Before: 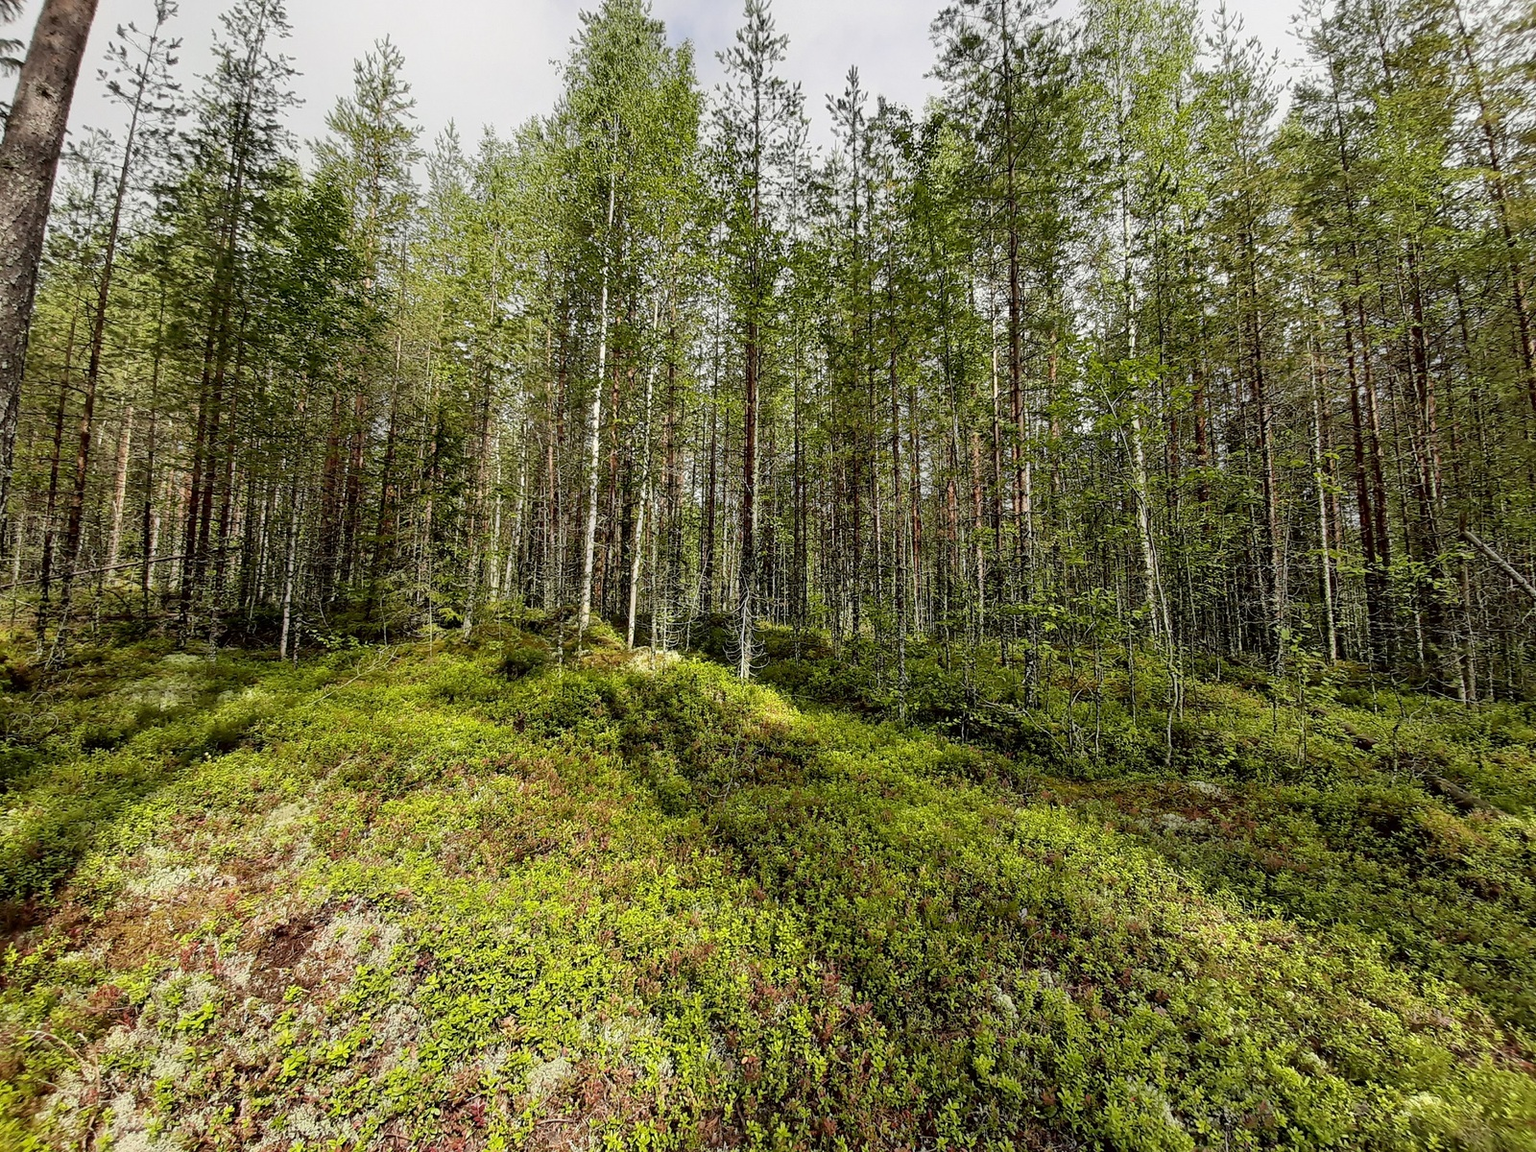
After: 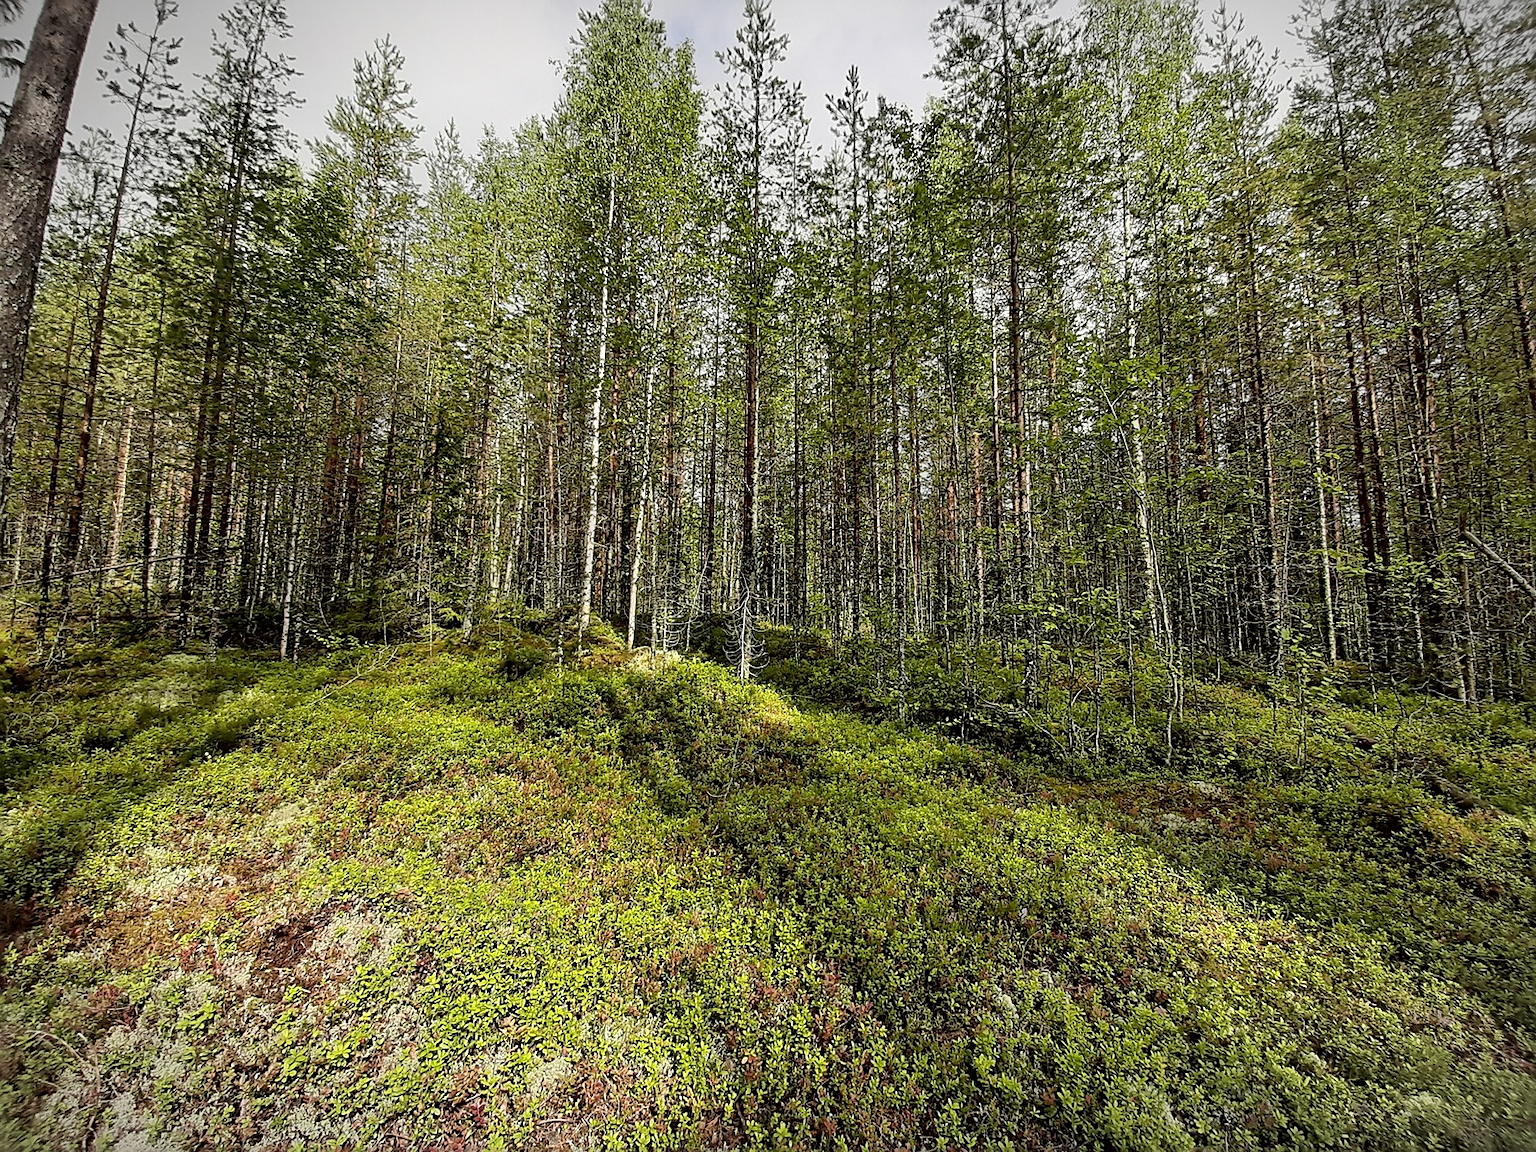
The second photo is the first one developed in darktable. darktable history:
sharpen: on, module defaults
vignetting: fall-off start 100.61%, brightness -0.575, width/height ratio 1.311
